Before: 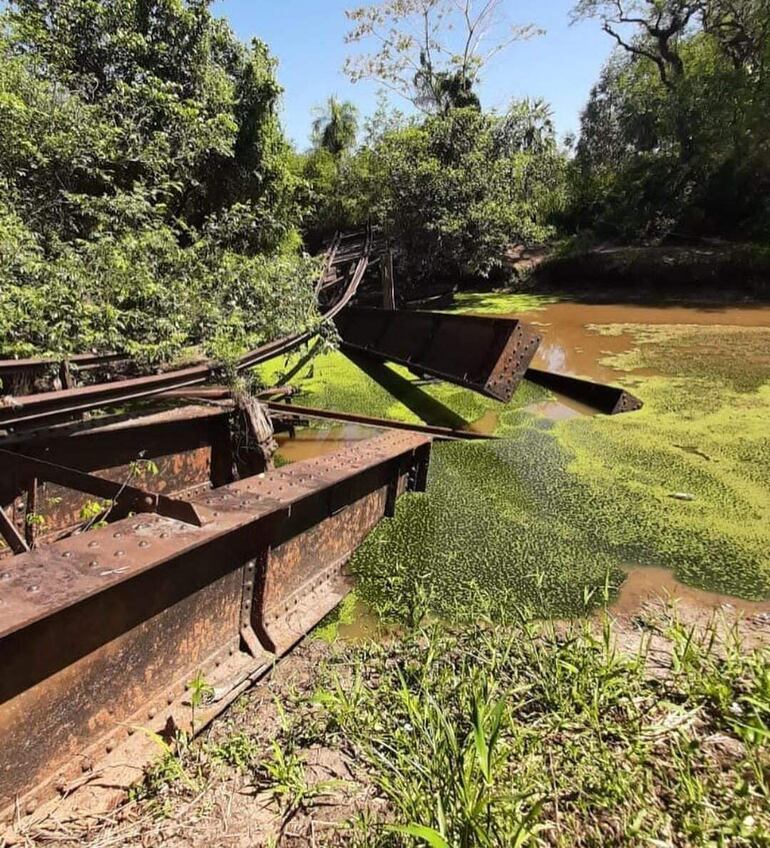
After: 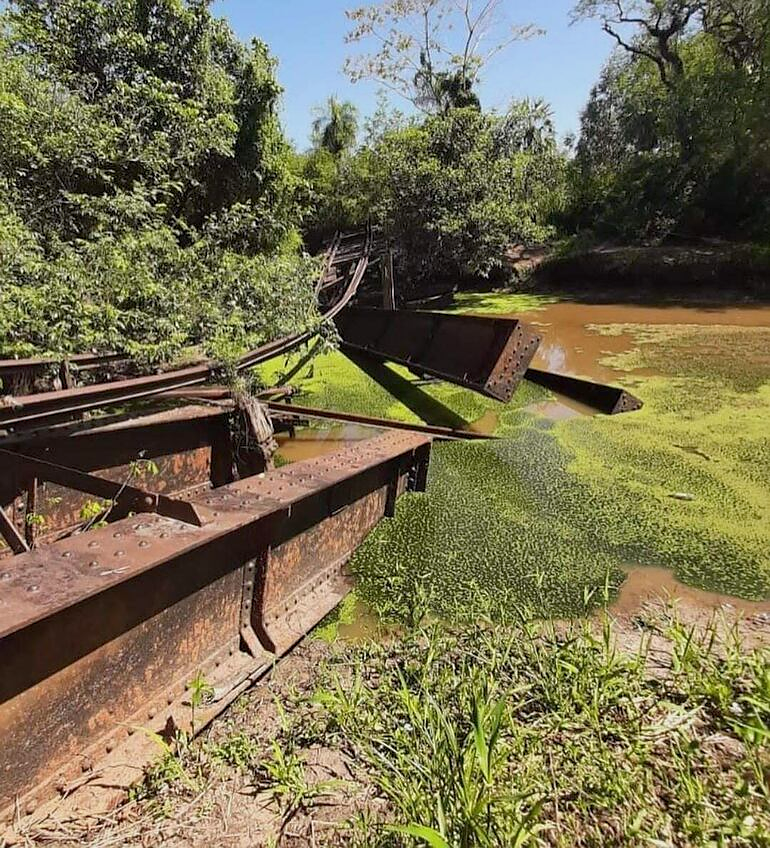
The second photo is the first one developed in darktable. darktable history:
color balance rgb: perceptual saturation grading › global saturation 0.78%, contrast -10.632%
sharpen: radius 1.002
